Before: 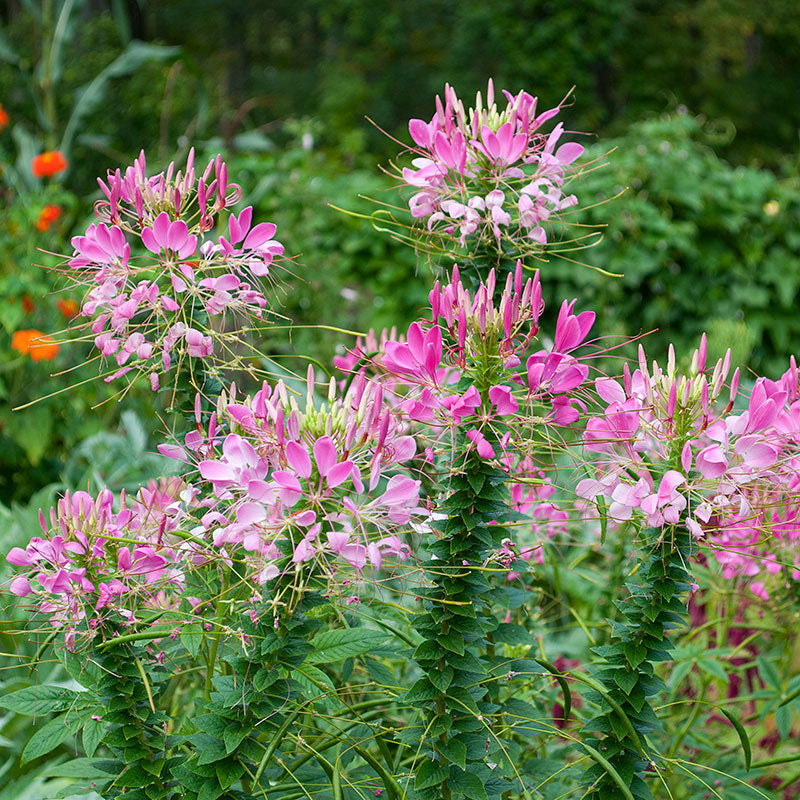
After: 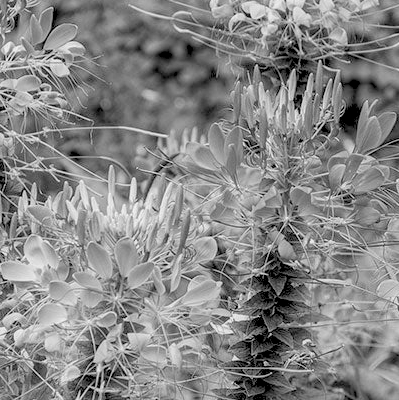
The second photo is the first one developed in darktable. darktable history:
local contrast: on, module defaults
monochrome: a 32, b 64, size 2.3
white balance: red 1.004, blue 1.024
crop: left 25%, top 25%, right 25%, bottom 25%
rgb levels: preserve colors sum RGB, levels [[0.038, 0.433, 0.934], [0, 0.5, 1], [0, 0.5, 1]]
